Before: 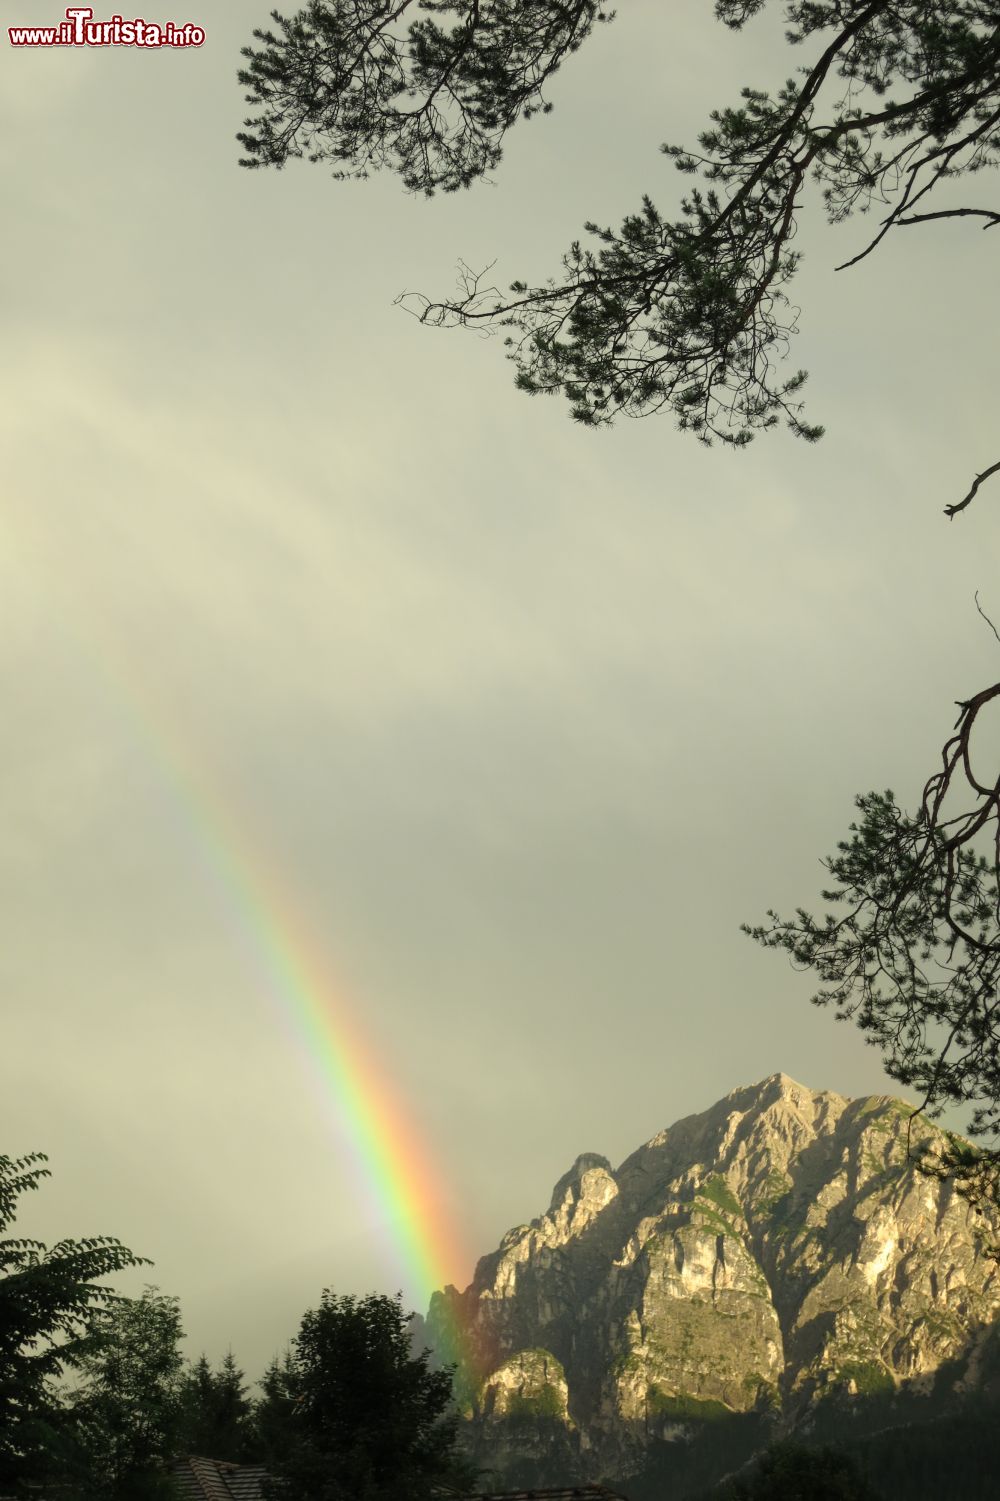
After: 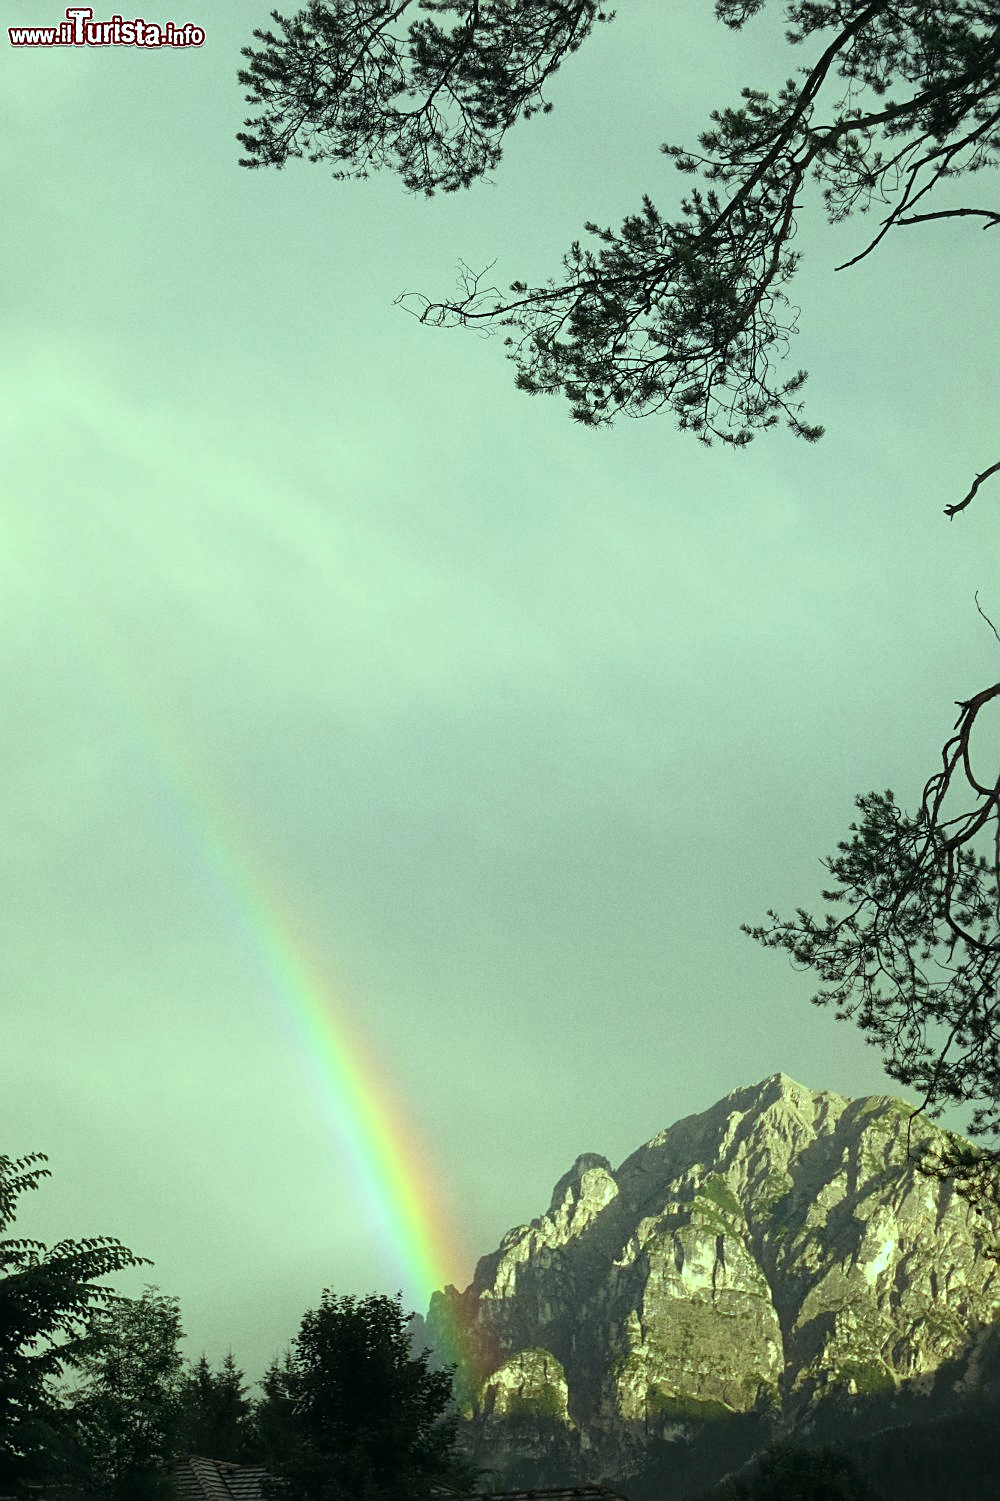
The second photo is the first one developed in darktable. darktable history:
sharpen: on, module defaults
color balance: mode lift, gamma, gain (sRGB), lift [0.997, 0.979, 1.021, 1.011], gamma [1, 1.084, 0.916, 0.998], gain [1, 0.87, 1.13, 1.101], contrast 4.55%, contrast fulcrum 38.24%, output saturation 104.09%
grain: on, module defaults
